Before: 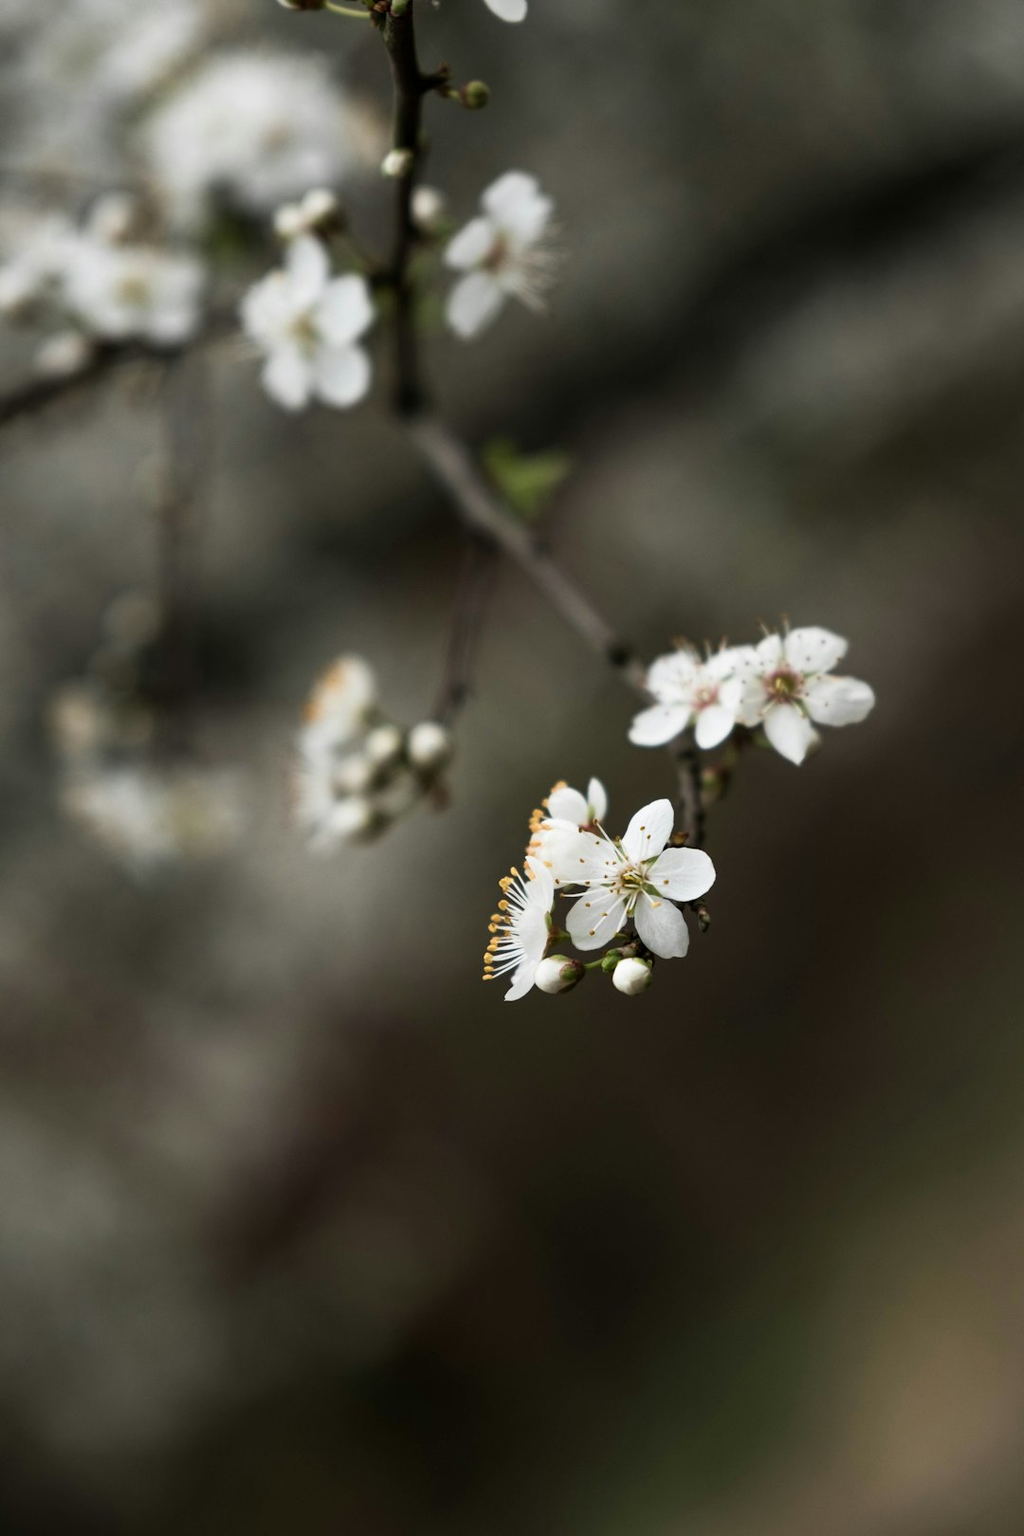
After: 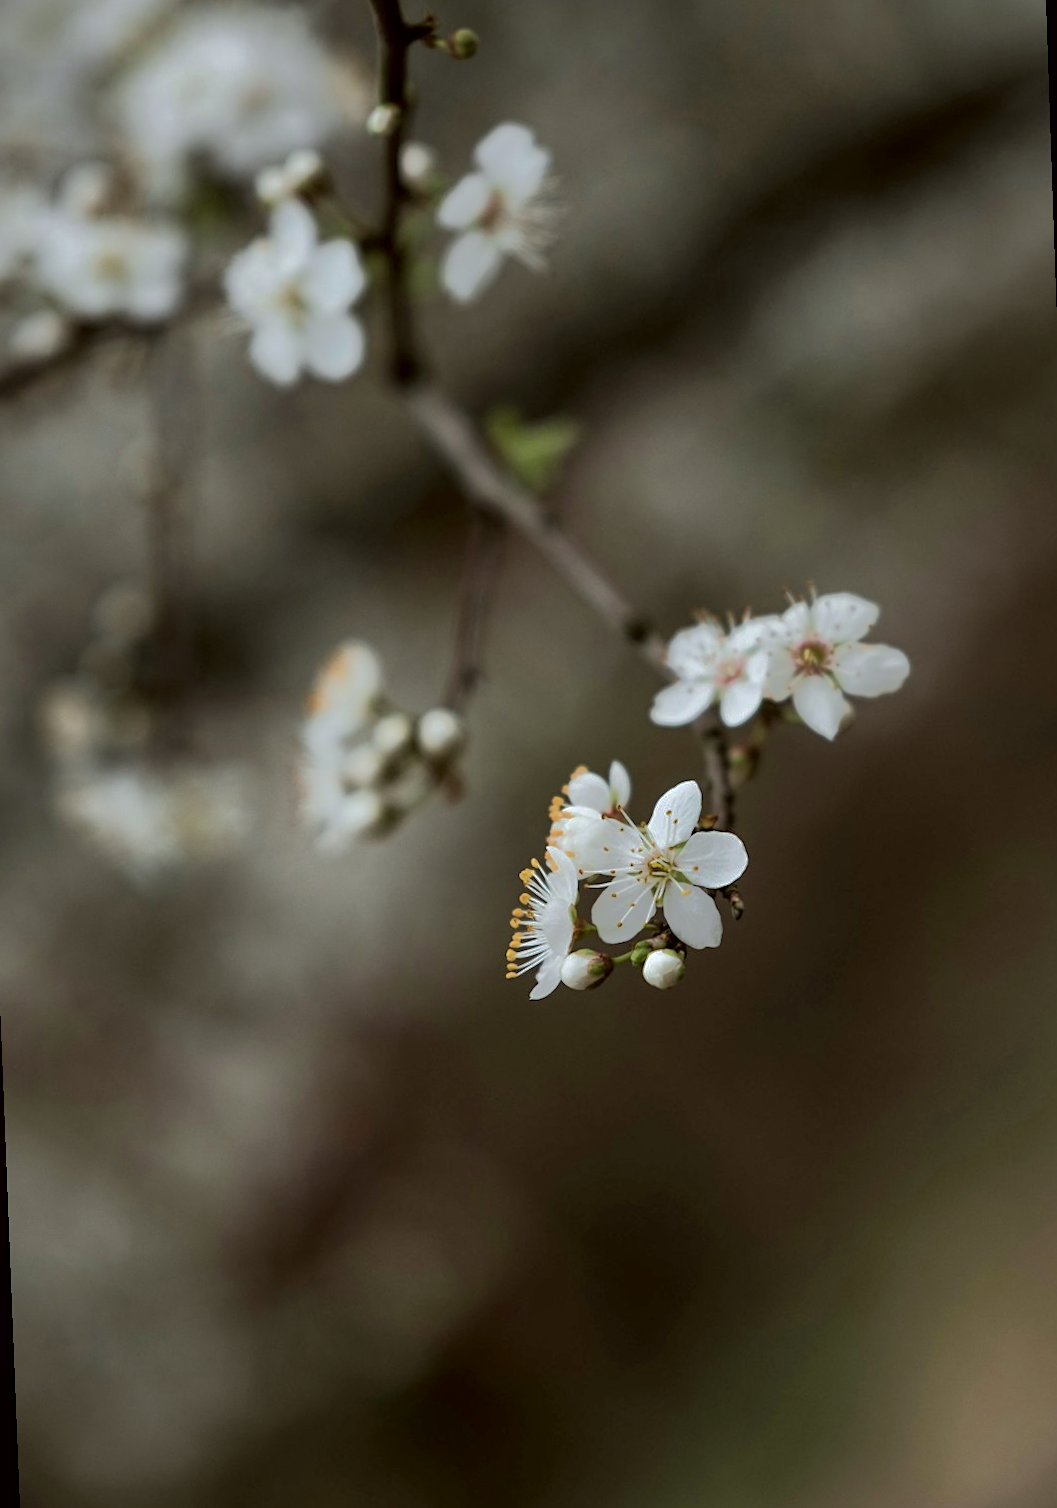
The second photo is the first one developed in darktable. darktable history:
shadows and highlights: shadows 38.43, highlights -74.54
sharpen: amount 0.2
rotate and perspective: rotation -2.12°, lens shift (vertical) 0.009, lens shift (horizontal) -0.008, automatic cropping original format, crop left 0.036, crop right 0.964, crop top 0.05, crop bottom 0.959
color correction: highlights a* -3.28, highlights b* -6.24, shadows a* 3.1, shadows b* 5.19
local contrast: highlights 100%, shadows 100%, detail 120%, midtone range 0.2
